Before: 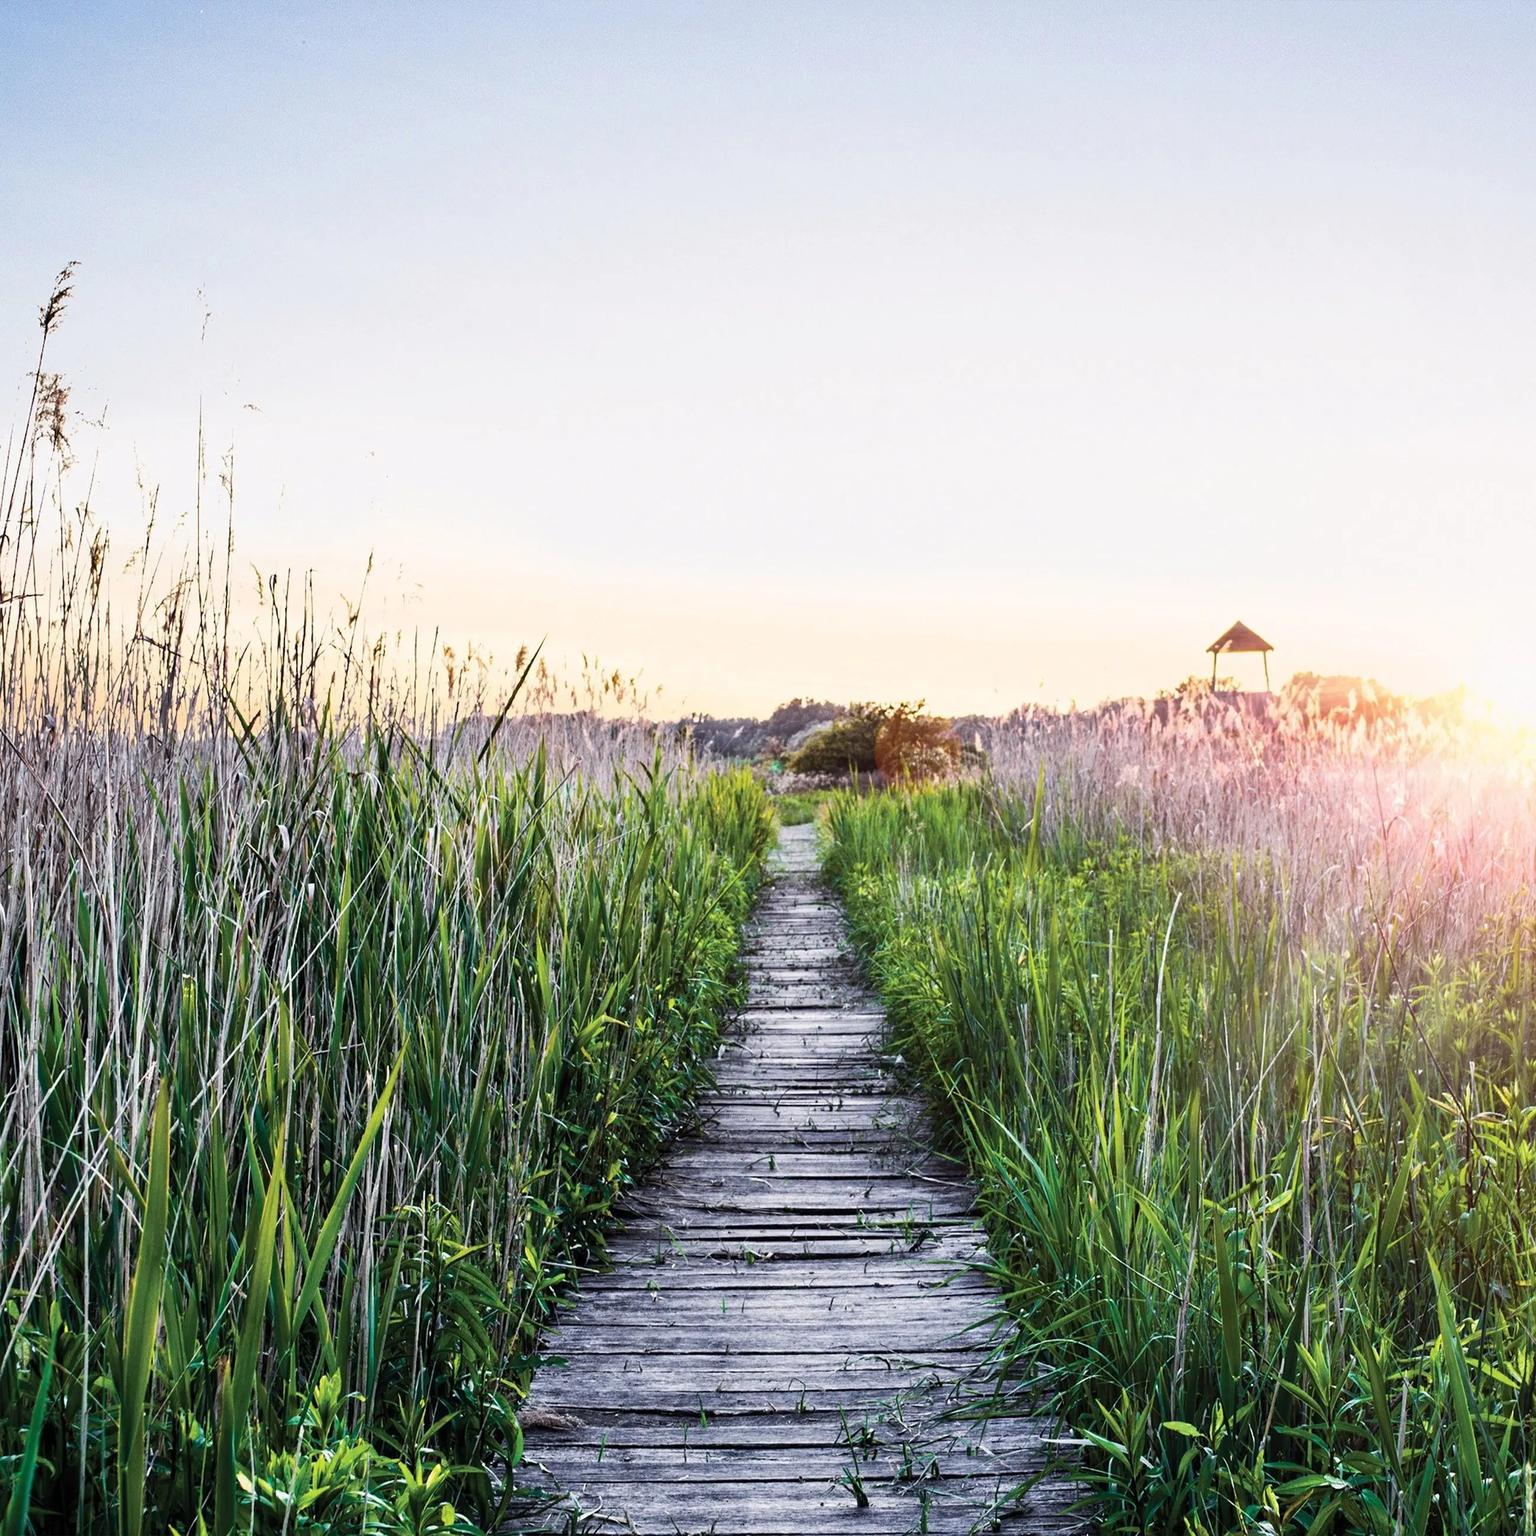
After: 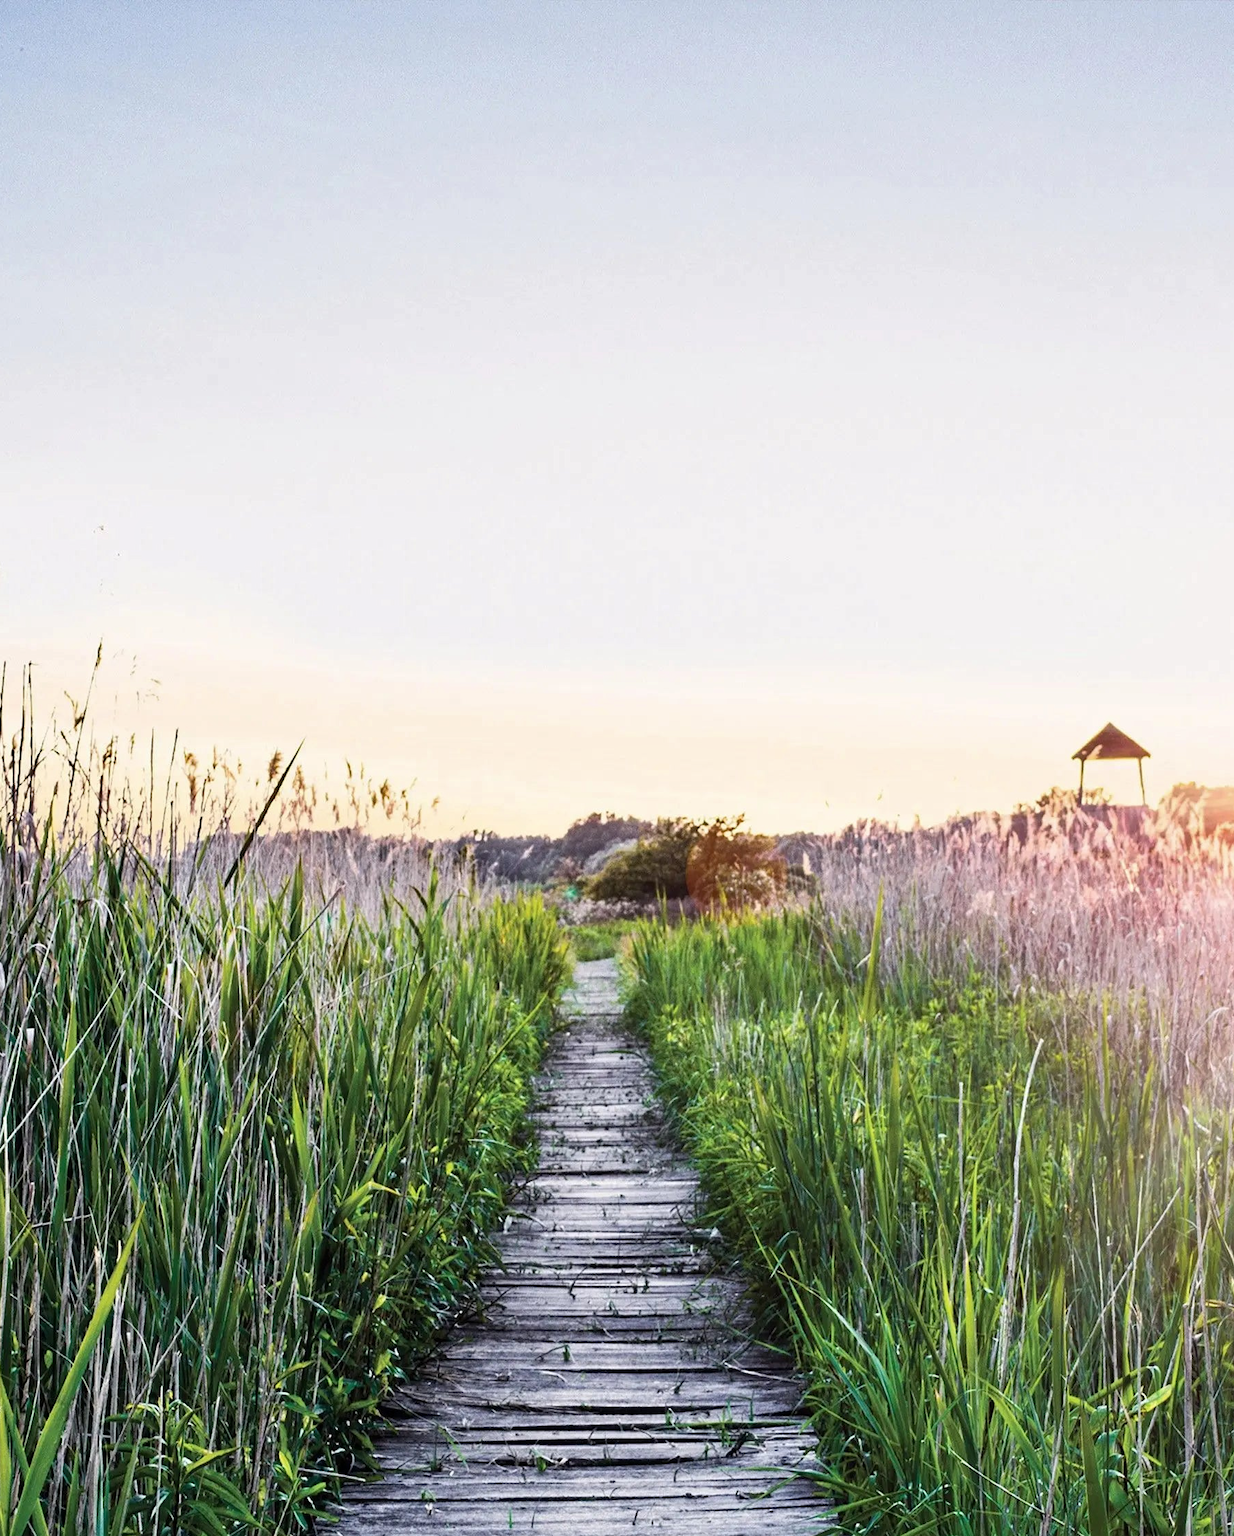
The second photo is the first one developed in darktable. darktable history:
crop: left 18.615%, right 12.274%, bottom 14.045%
shadows and highlights: radius 126.15, shadows 30.37, highlights -31.05, low approximation 0.01, soften with gaussian
